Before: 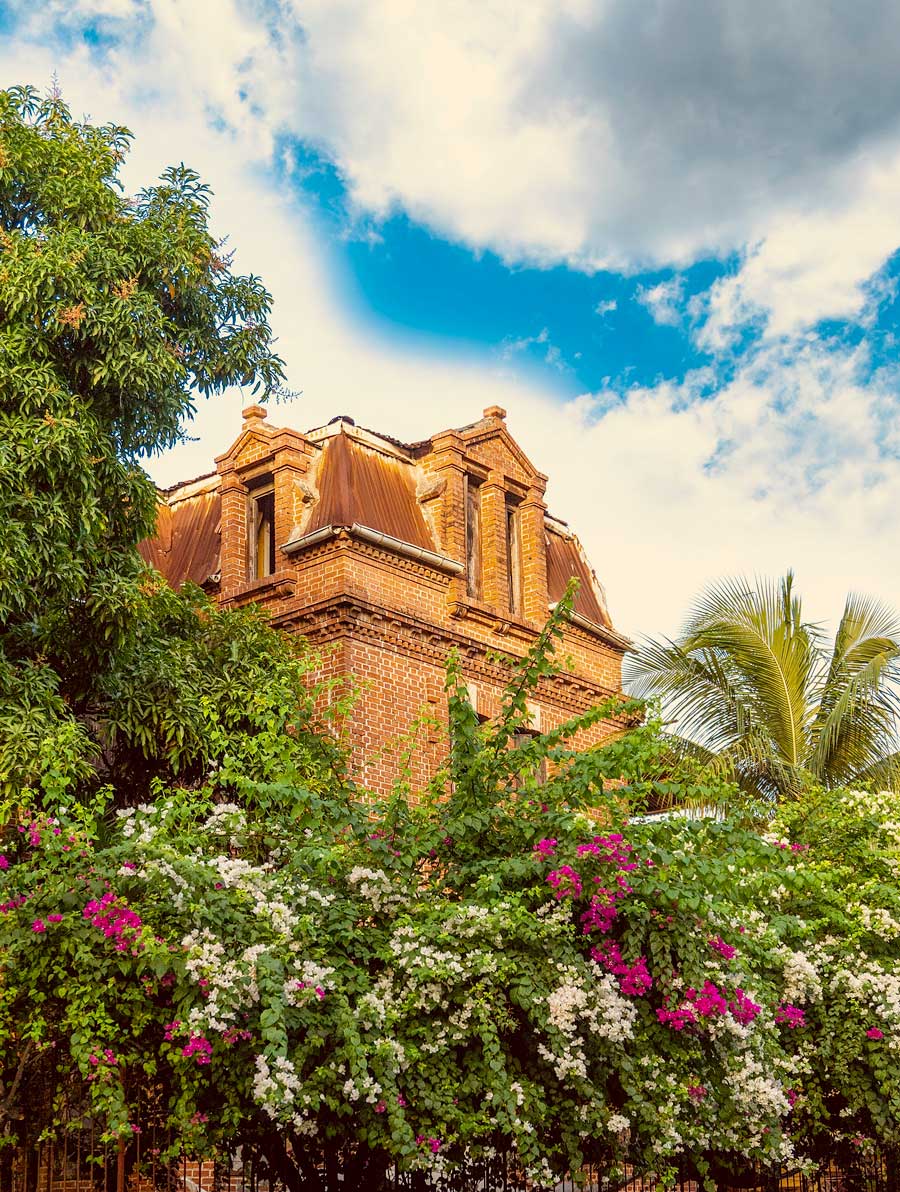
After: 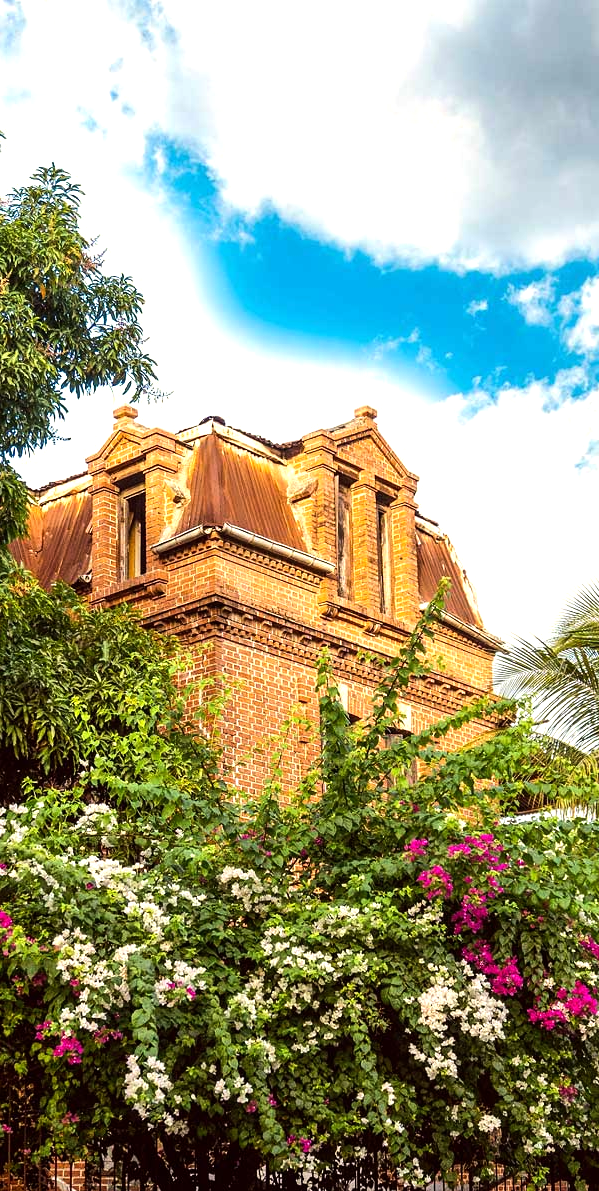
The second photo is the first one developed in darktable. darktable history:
crop and rotate: left 14.436%, right 18.898%
tone equalizer: -8 EV -0.75 EV, -7 EV -0.7 EV, -6 EV -0.6 EV, -5 EV -0.4 EV, -3 EV 0.4 EV, -2 EV 0.6 EV, -1 EV 0.7 EV, +0 EV 0.75 EV, edges refinement/feathering 500, mask exposure compensation -1.57 EV, preserve details no
